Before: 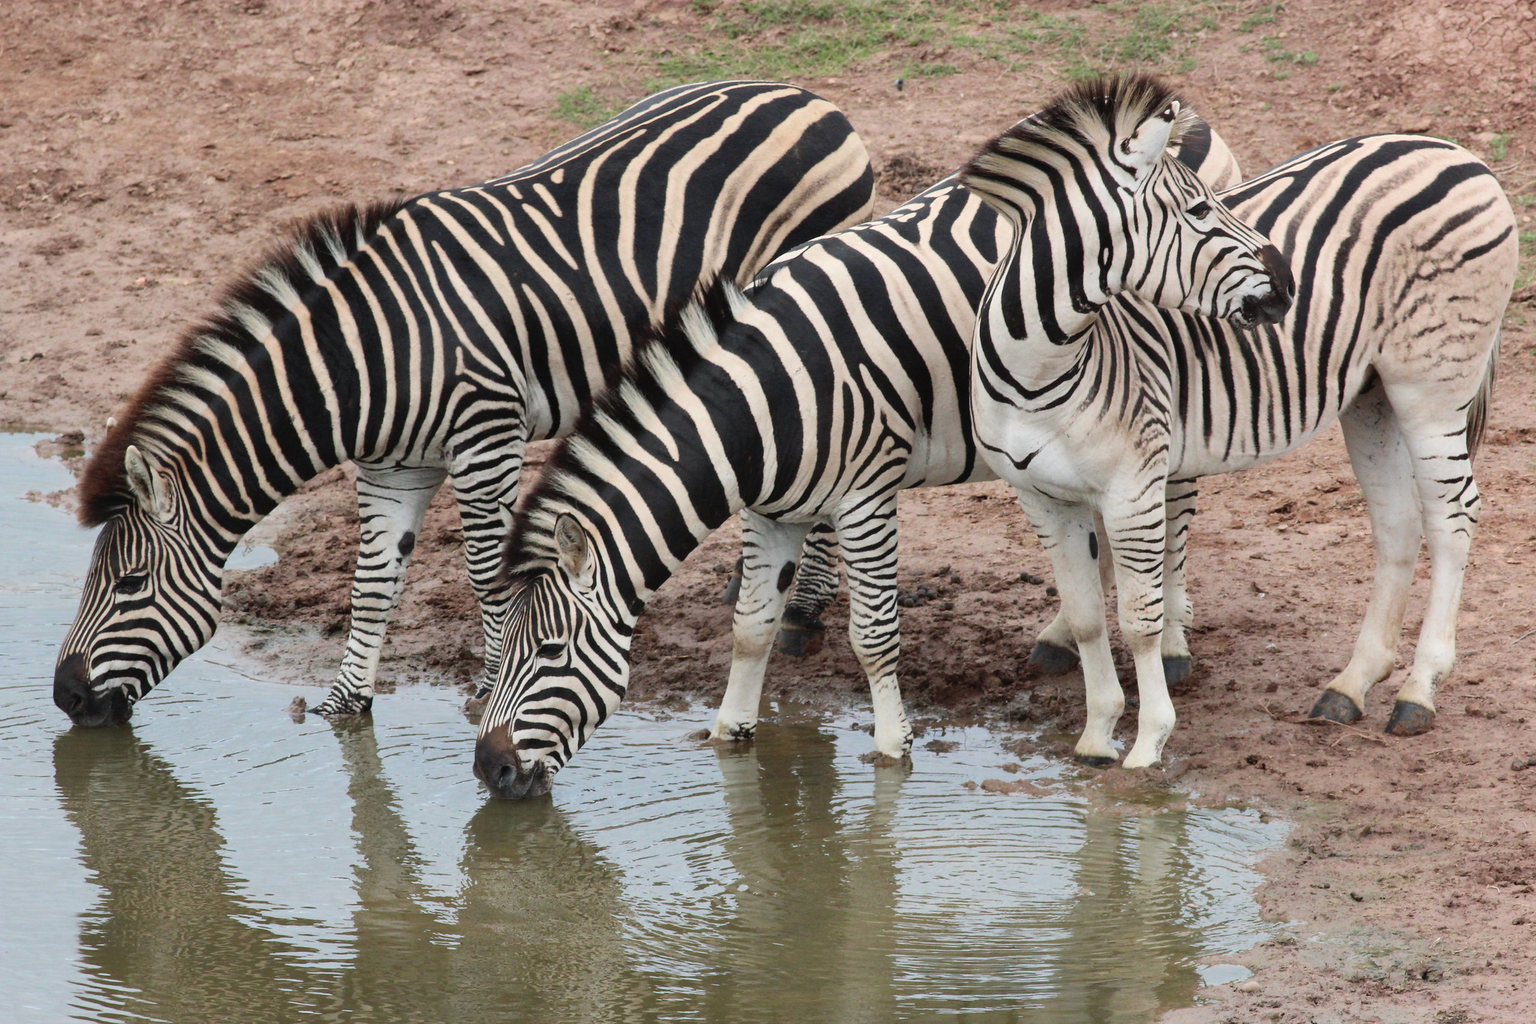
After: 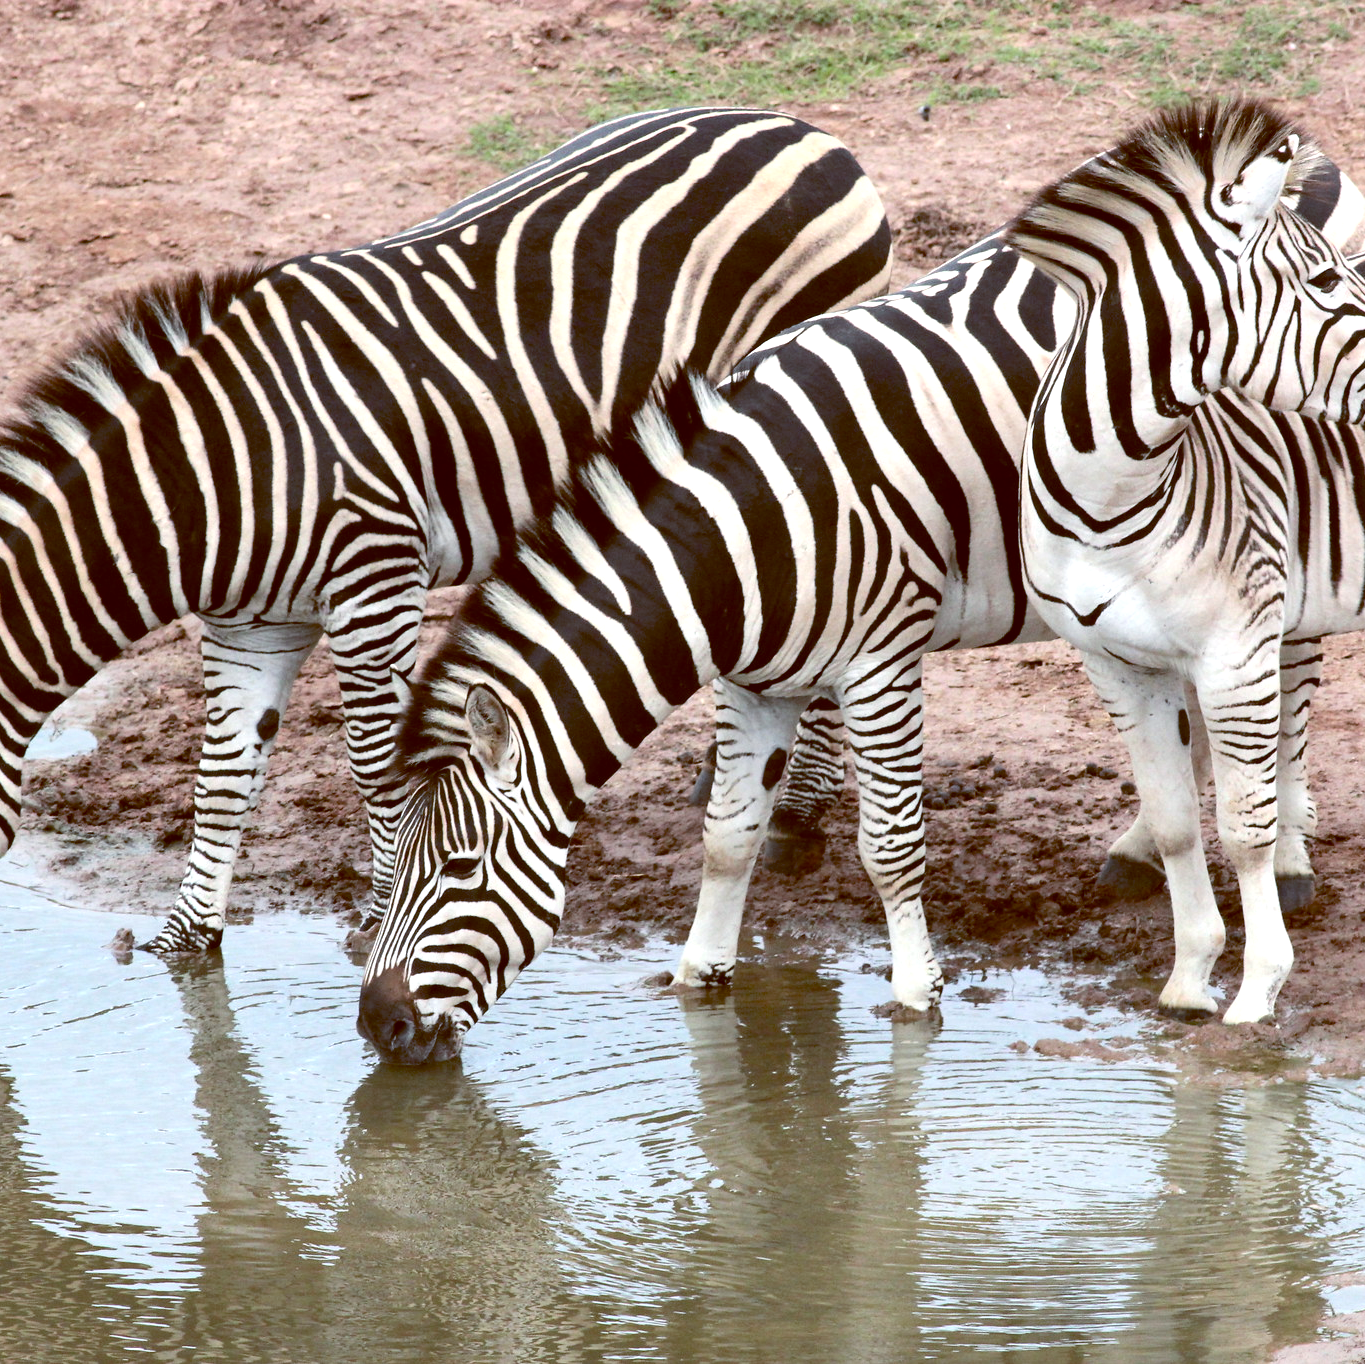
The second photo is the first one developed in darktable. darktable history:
tone equalizer: -8 EV -0.417 EV, -7 EV -0.389 EV, -6 EV -0.333 EV, -5 EV -0.222 EV, -3 EV 0.222 EV, -2 EV 0.333 EV, -1 EV 0.389 EV, +0 EV 0.417 EV, edges refinement/feathering 500, mask exposure compensation -1.57 EV, preserve details no
exposure: black level correction 0, exposure 0.3 EV, compensate highlight preservation false
crop and rotate: left 13.409%, right 19.924%
color balance: lift [1, 1.015, 1.004, 0.985], gamma [1, 0.958, 0.971, 1.042], gain [1, 0.956, 0.977, 1.044]
